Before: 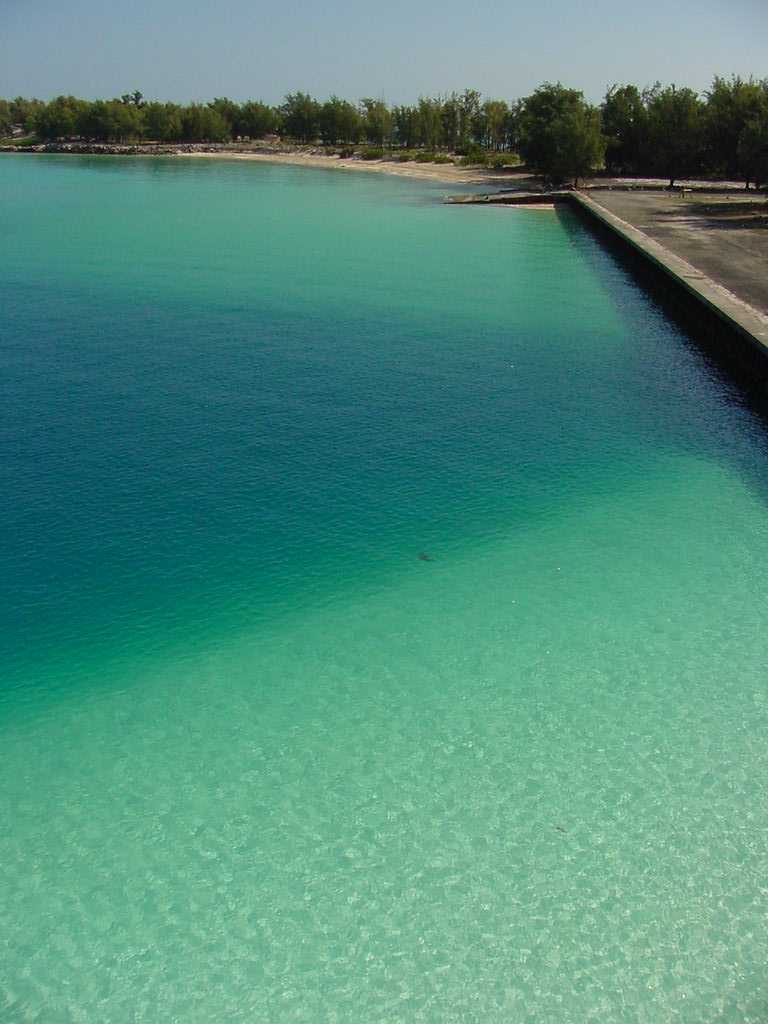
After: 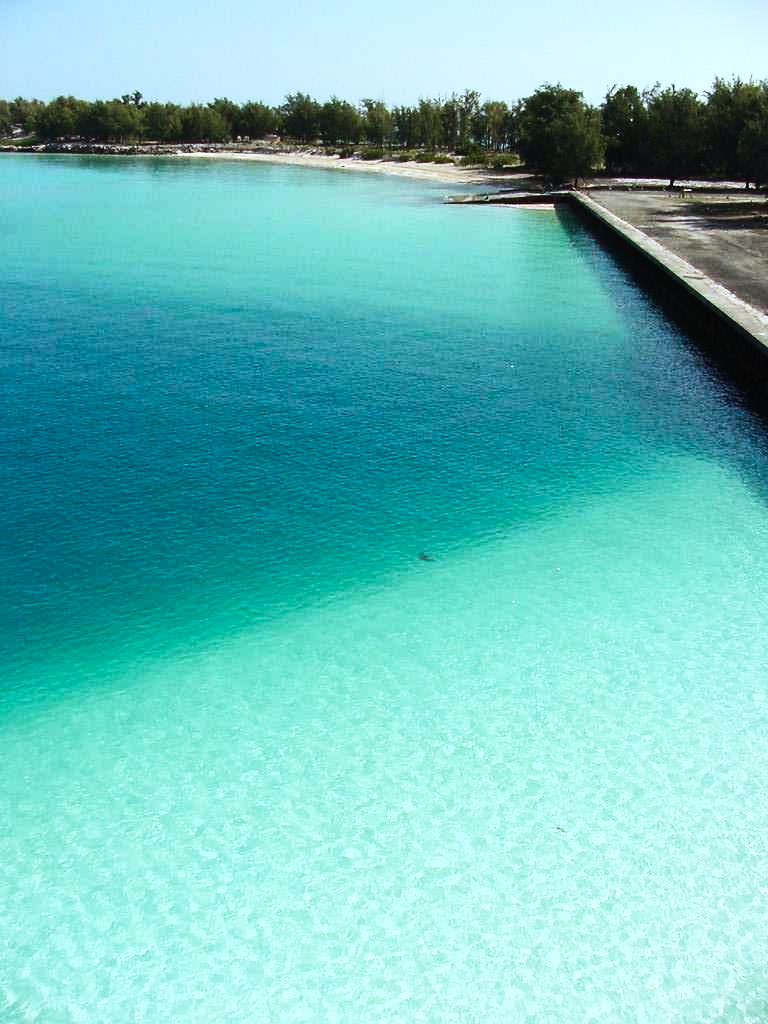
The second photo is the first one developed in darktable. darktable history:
base curve: curves: ch0 [(0, 0) (0.204, 0.334) (0.55, 0.733) (1, 1)], preserve colors none
color correction: highlights a* -4.18, highlights b* -10.81
tone equalizer: -8 EV -1.08 EV, -7 EV -1.01 EV, -6 EV -0.867 EV, -5 EV -0.578 EV, -3 EV 0.578 EV, -2 EV 0.867 EV, -1 EV 1.01 EV, +0 EV 1.08 EV, edges refinement/feathering 500, mask exposure compensation -1.57 EV, preserve details no
